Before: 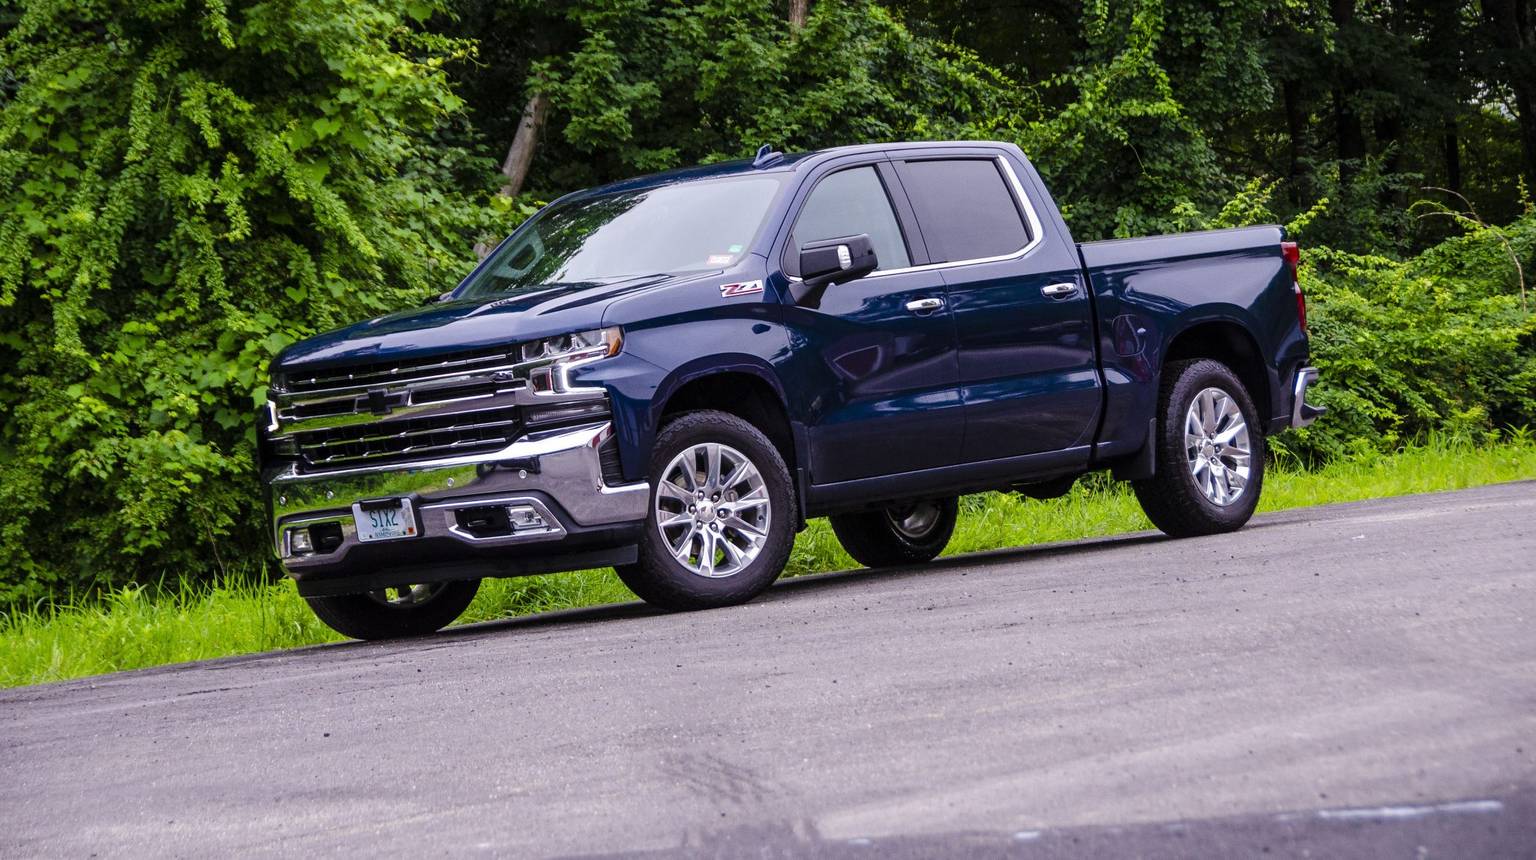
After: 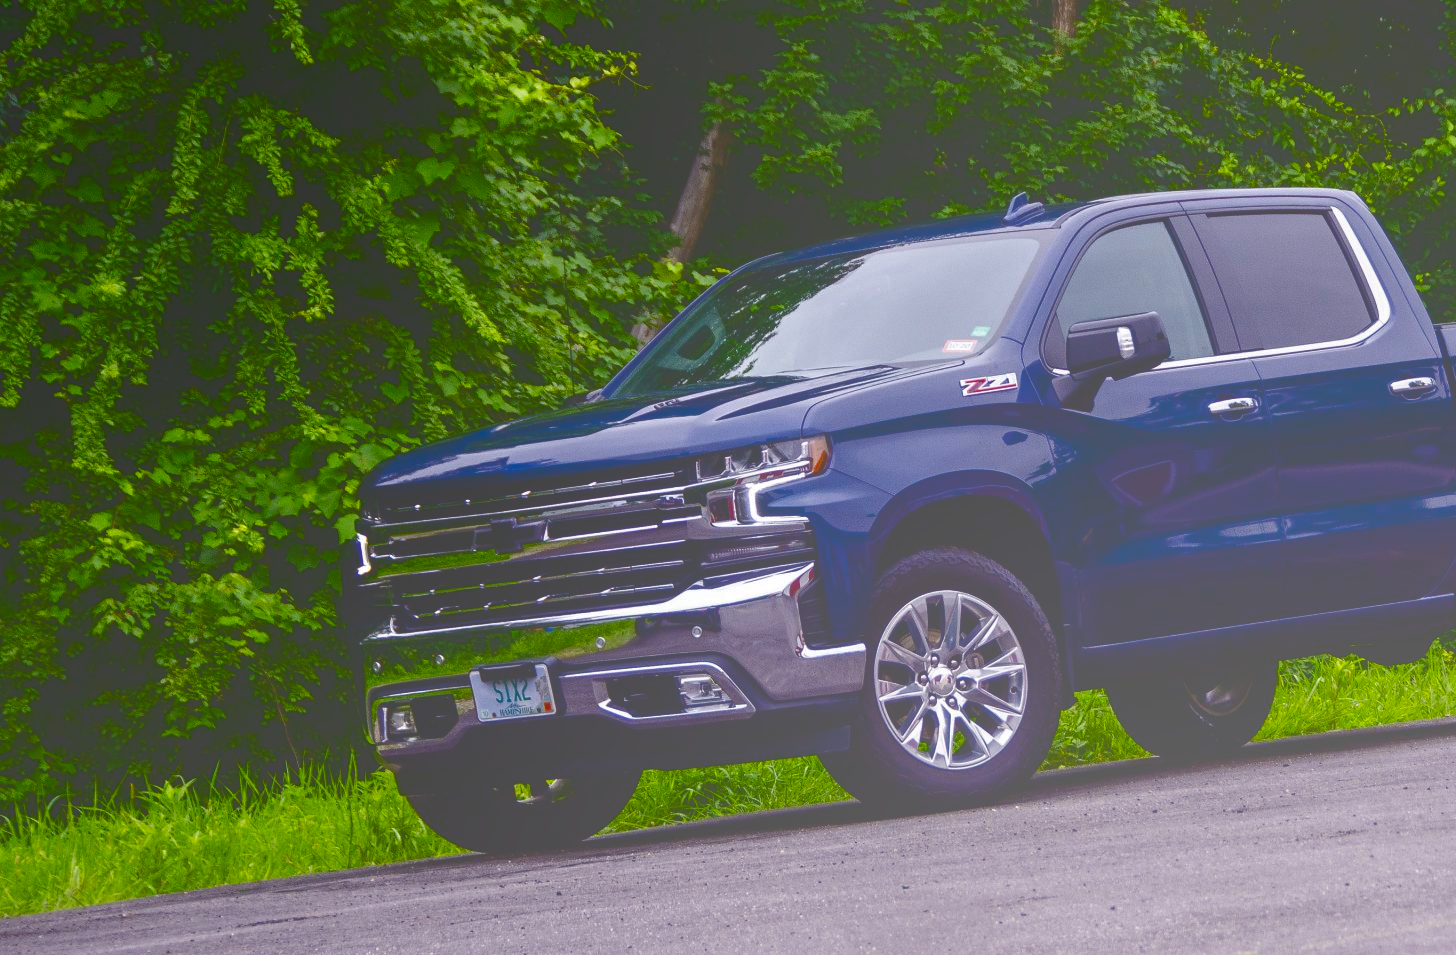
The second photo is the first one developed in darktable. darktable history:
crop: right 28.885%, bottom 16.626%
bloom: size 85%, threshold 5%, strength 85%
color zones: curves: ch0 [(0, 0.5) (0.143, 0.5) (0.286, 0.5) (0.429, 0.5) (0.571, 0.5) (0.714, 0.476) (0.857, 0.5) (1, 0.5)]; ch2 [(0, 0.5) (0.143, 0.5) (0.286, 0.5) (0.429, 0.5) (0.571, 0.5) (0.714, 0.487) (0.857, 0.5) (1, 0.5)]
contrast brightness saturation: contrast 0.09, brightness -0.59, saturation 0.17
